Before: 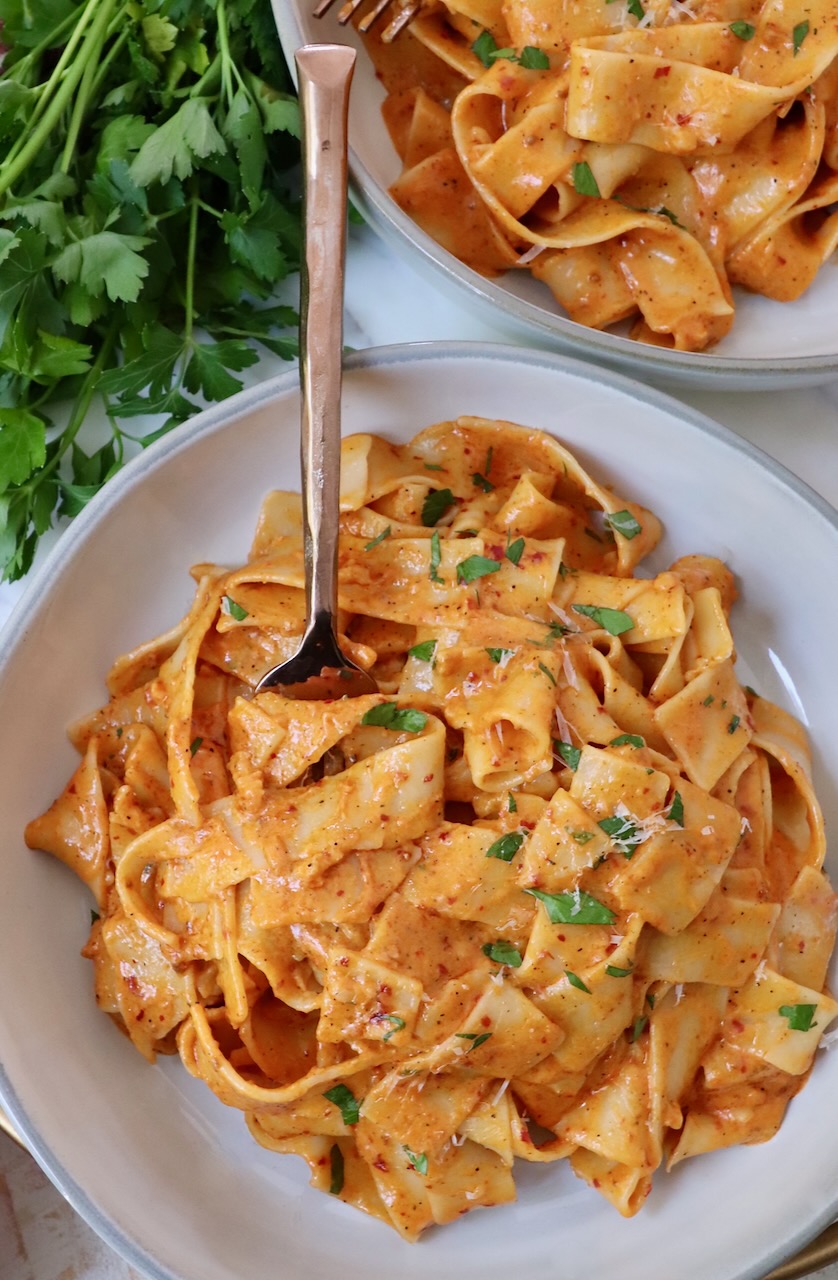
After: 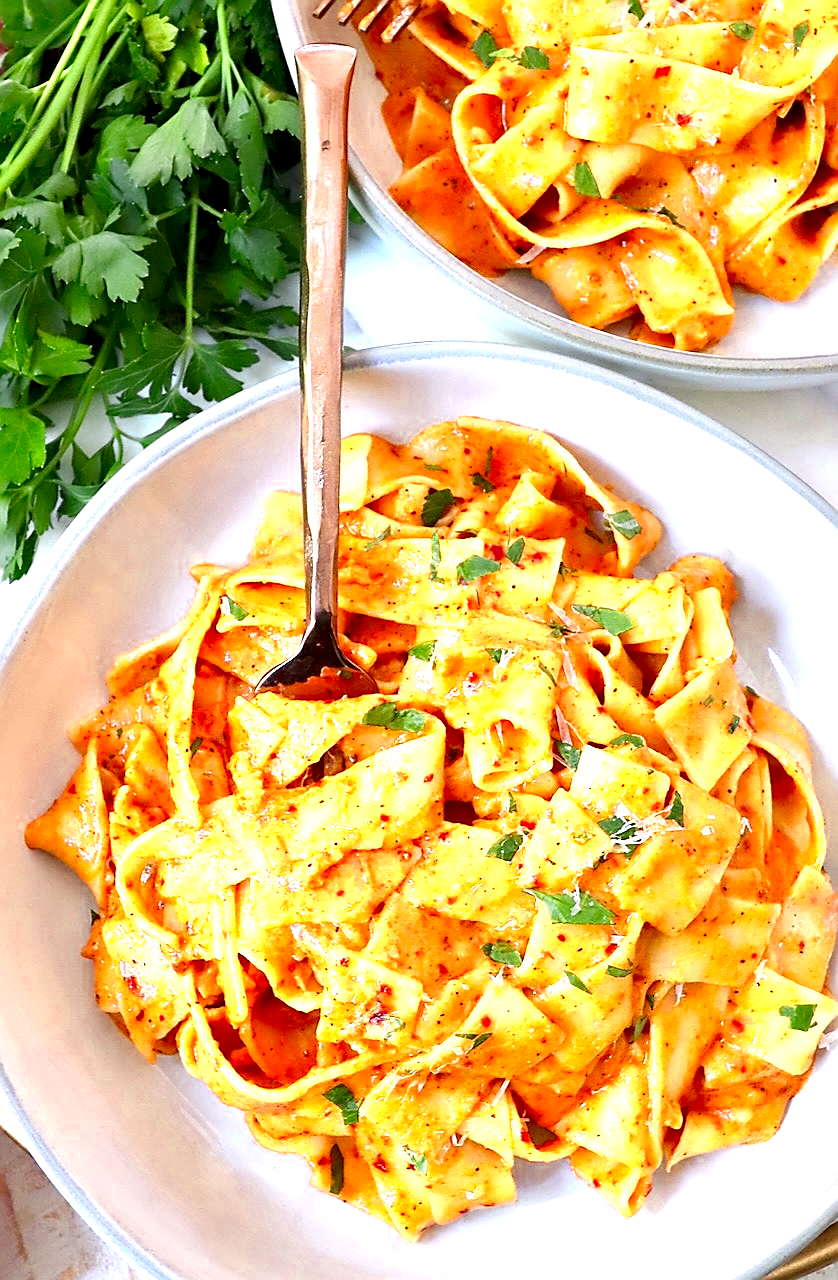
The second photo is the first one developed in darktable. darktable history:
exposure: black level correction 0, exposure 1.2 EV, compensate highlight preservation false
tone equalizer: on, module defaults
color zones: curves: ch0 [(0.004, 0.305) (0.261, 0.623) (0.389, 0.399) (0.708, 0.571) (0.947, 0.34)]; ch1 [(0.025, 0.645) (0.229, 0.584) (0.326, 0.551) (0.484, 0.262) (0.757, 0.643)]
sharpen: radius 1.4, amount 1.25, threshold 0.7
